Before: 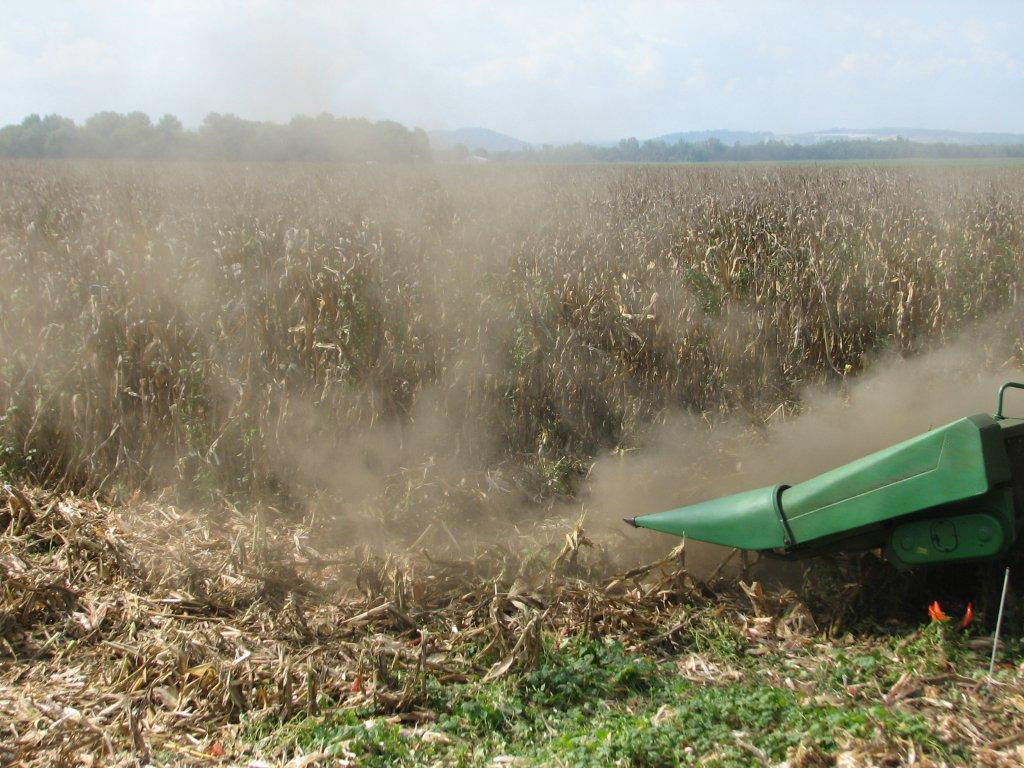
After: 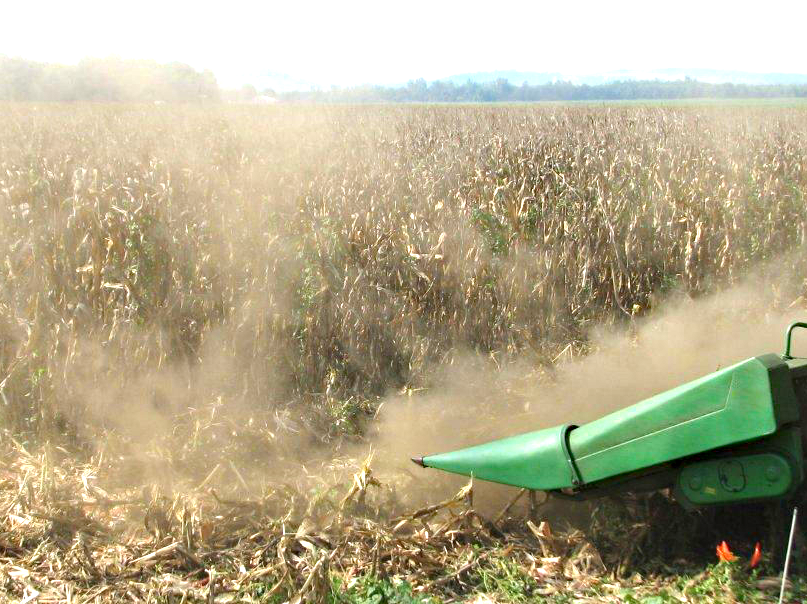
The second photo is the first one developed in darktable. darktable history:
haze removal: strength 0.29, distance 0.25, compatibility mode true, adaptive false
crop and rotate: left 20.74%, top 7.912%, right 0.375%, bottom 13.378%
exposure: black level correction 0, exposure 1.1 EV, compensate highlight preservation false
